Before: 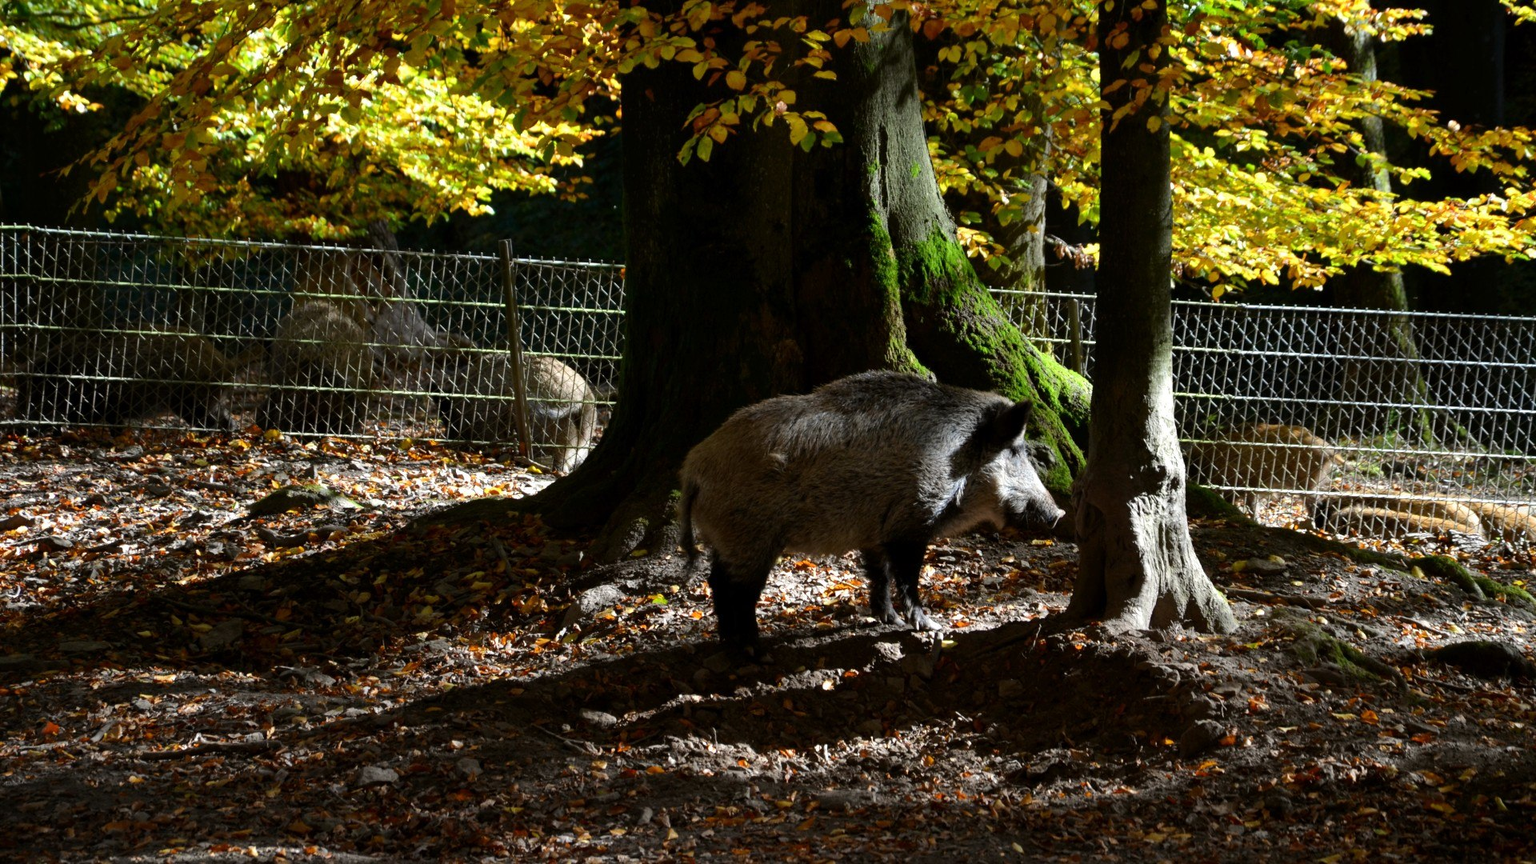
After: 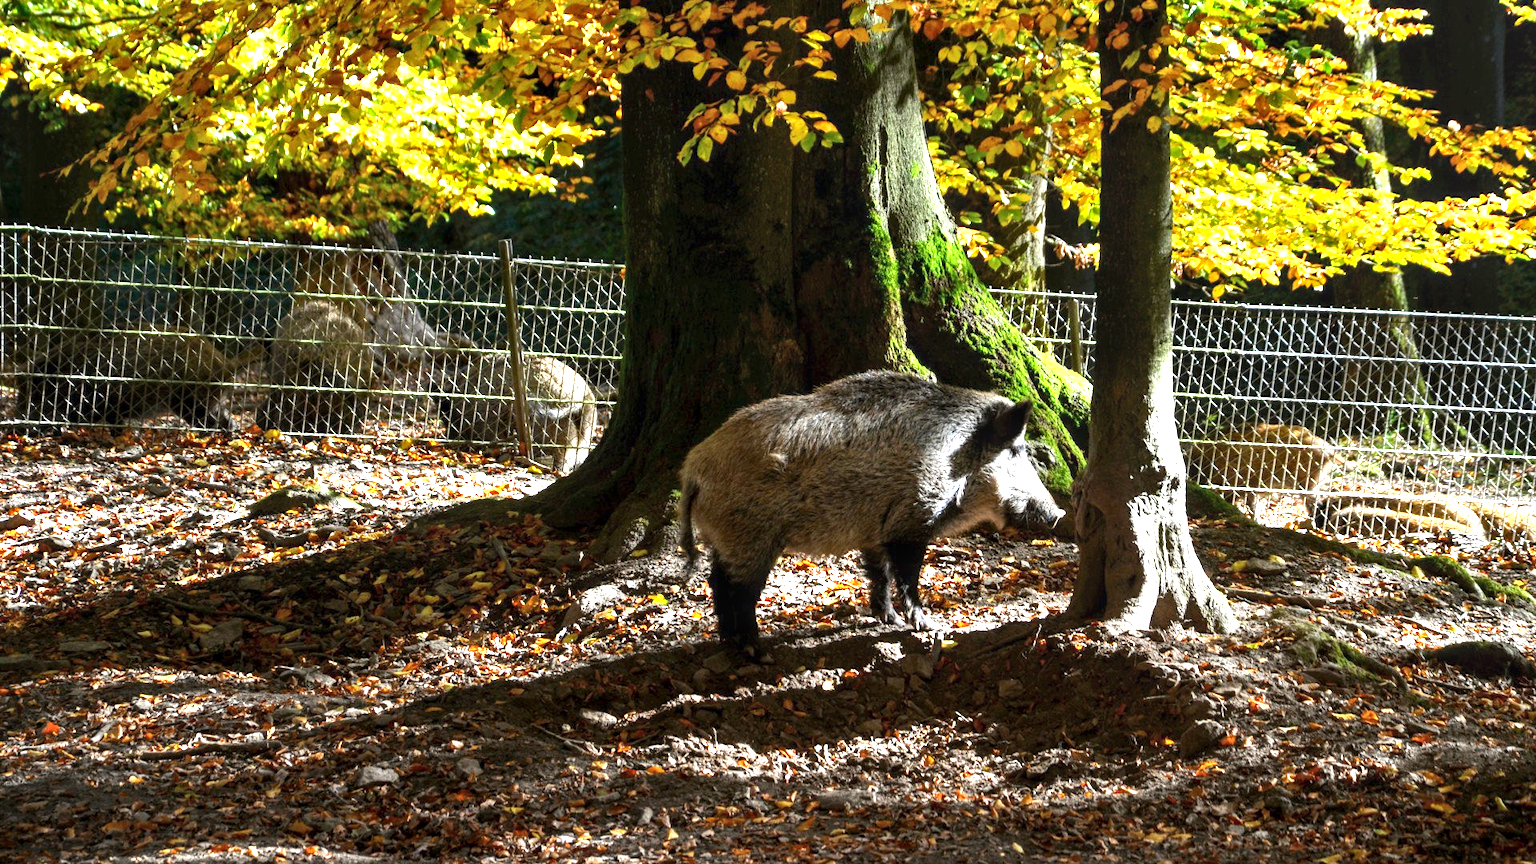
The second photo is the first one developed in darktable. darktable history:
exposure: black level correction 0, exposure 1.635 EV, compensate highlight preservation false
local contrast: detail 130%
